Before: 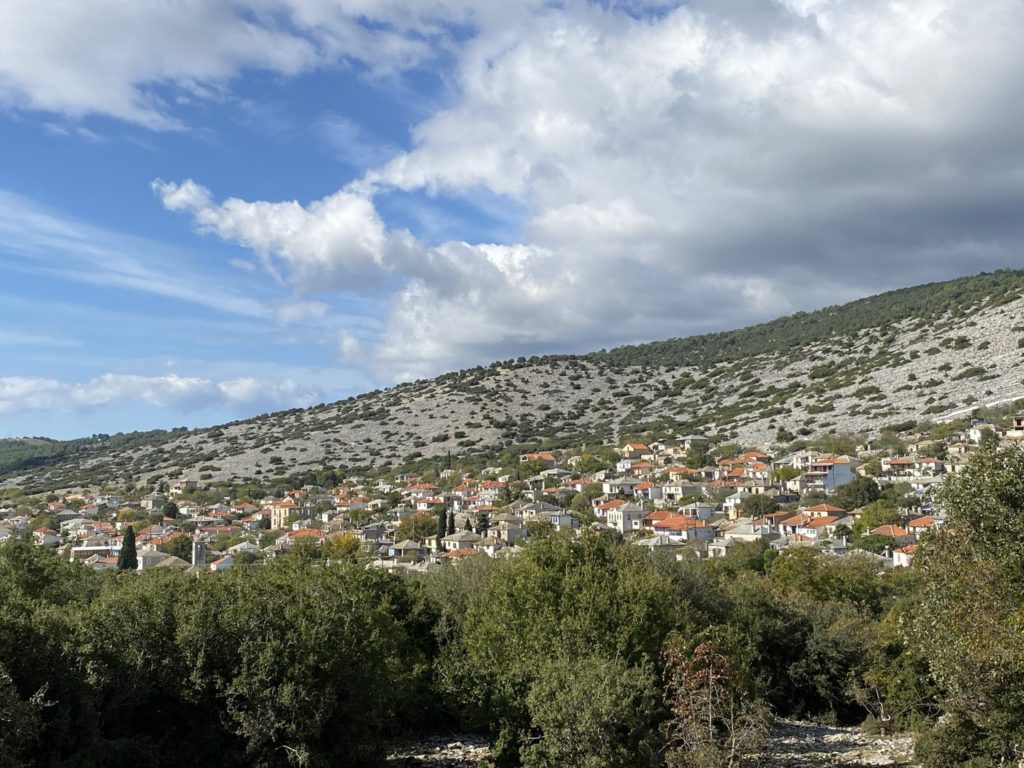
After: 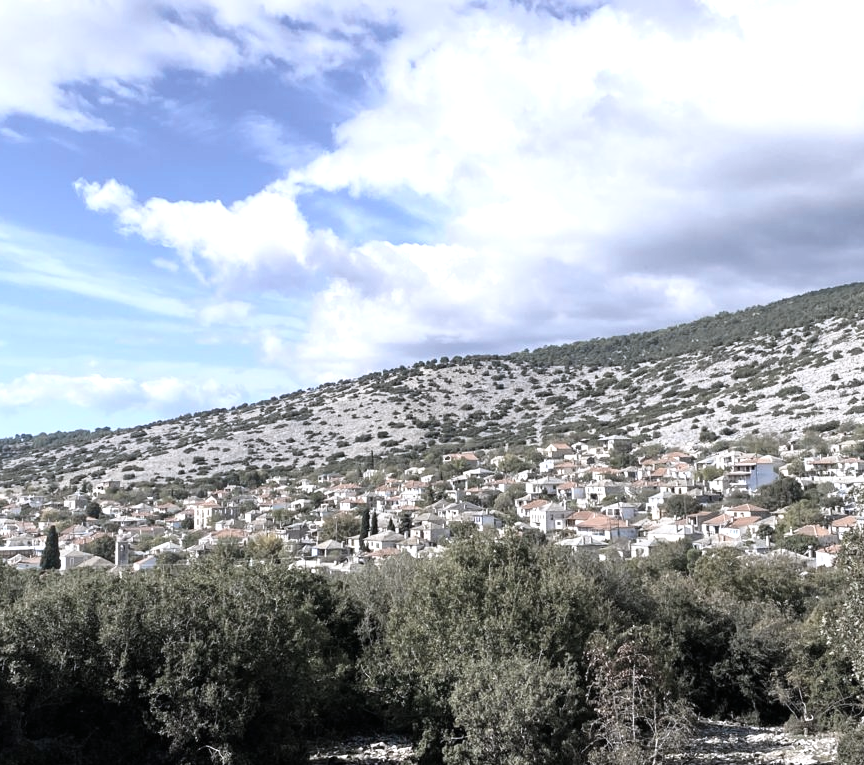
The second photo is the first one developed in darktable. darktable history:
rgb curve: curves: ch0 [(0, 0) (0.078, 0.051) (0.929, 0.956) (1, 1)], compensate middle gray true
color calibration: illuminant as shot in camera, x 0.363, y 0.385, temperature 4528.04 K
exposure: black level correction 0, exposure 0.7 EV, compensate exposure bias true, compensate highlight preservation false
color zones: curves: ch1 [(0.238, 0.163) (0.476, 0.2) (0.733, 0.322) (0.848, 0.134)]
crop: left 7.598%, right 7.873%
